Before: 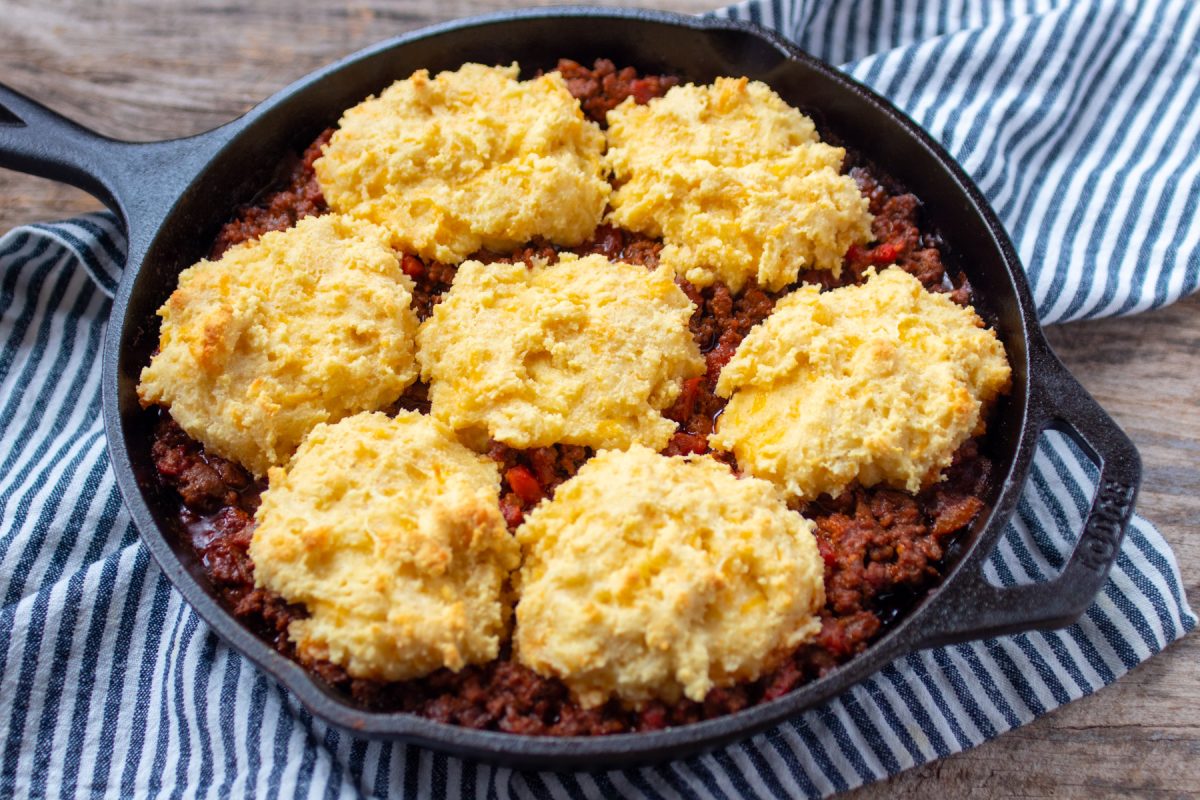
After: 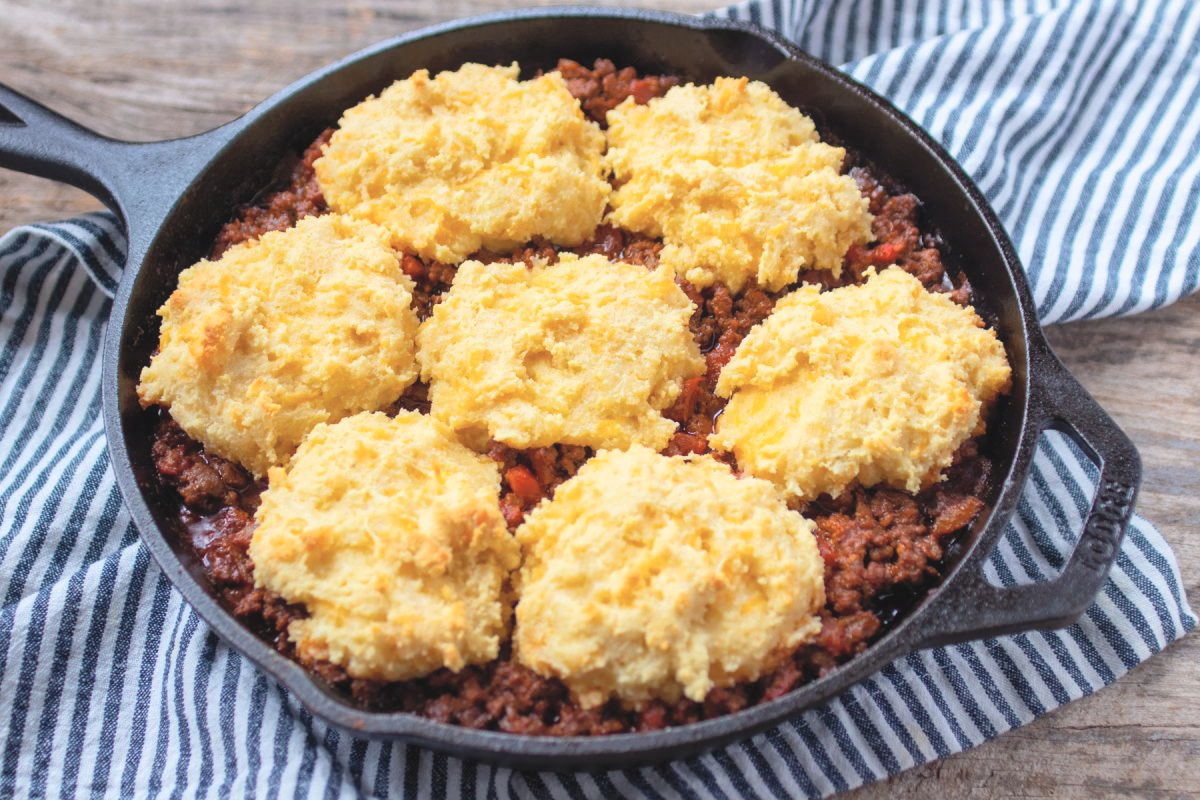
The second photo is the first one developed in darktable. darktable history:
tone curve: curves: ch0 [(0, 0) (0.003, 0.013) (0.011, 0.017) (0.025, 0.035) (0.044, 0.093) (0.069, 0.146) (0.1, 0.179) (0.136, 0.243) (0.177, 0.294) (0.224, 0.332) (0.277, 0.412) (0.335, 0.454) (0.399, 0.531) (0.468, 0.611) (0.543, 0.669) (0.623, 0.738) (0.709, 0.823) (0.801, 0.881) (0.898, 0.951) (1, 1)], color space Lab, independent channels
contrast brightness saturation: contrast -0.09, brightness -0.042, saturation -0.106
